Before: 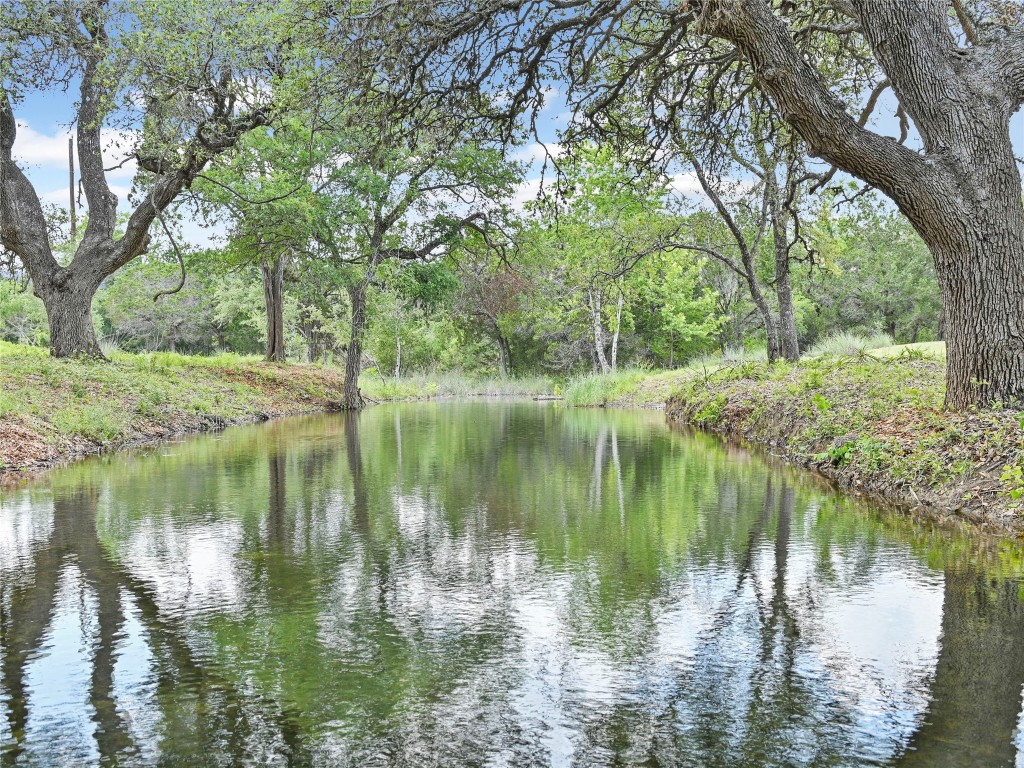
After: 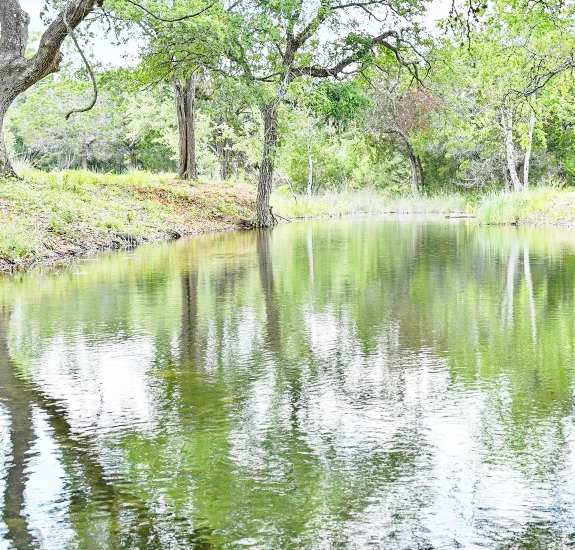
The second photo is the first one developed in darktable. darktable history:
tone equalizer: on, module defaults
exposure: black level correction 0, compensate highlight preservation false
crop: left 8.625%, top 23.705%, right 35.129%, bottom 4.646%
base curve: curves: ch0 [(0, 0) (0.028, 0.03) (0.121, 0.232) (0.46, 0.748) (0.859, 0.968) (1, 1)], preserve colors none
